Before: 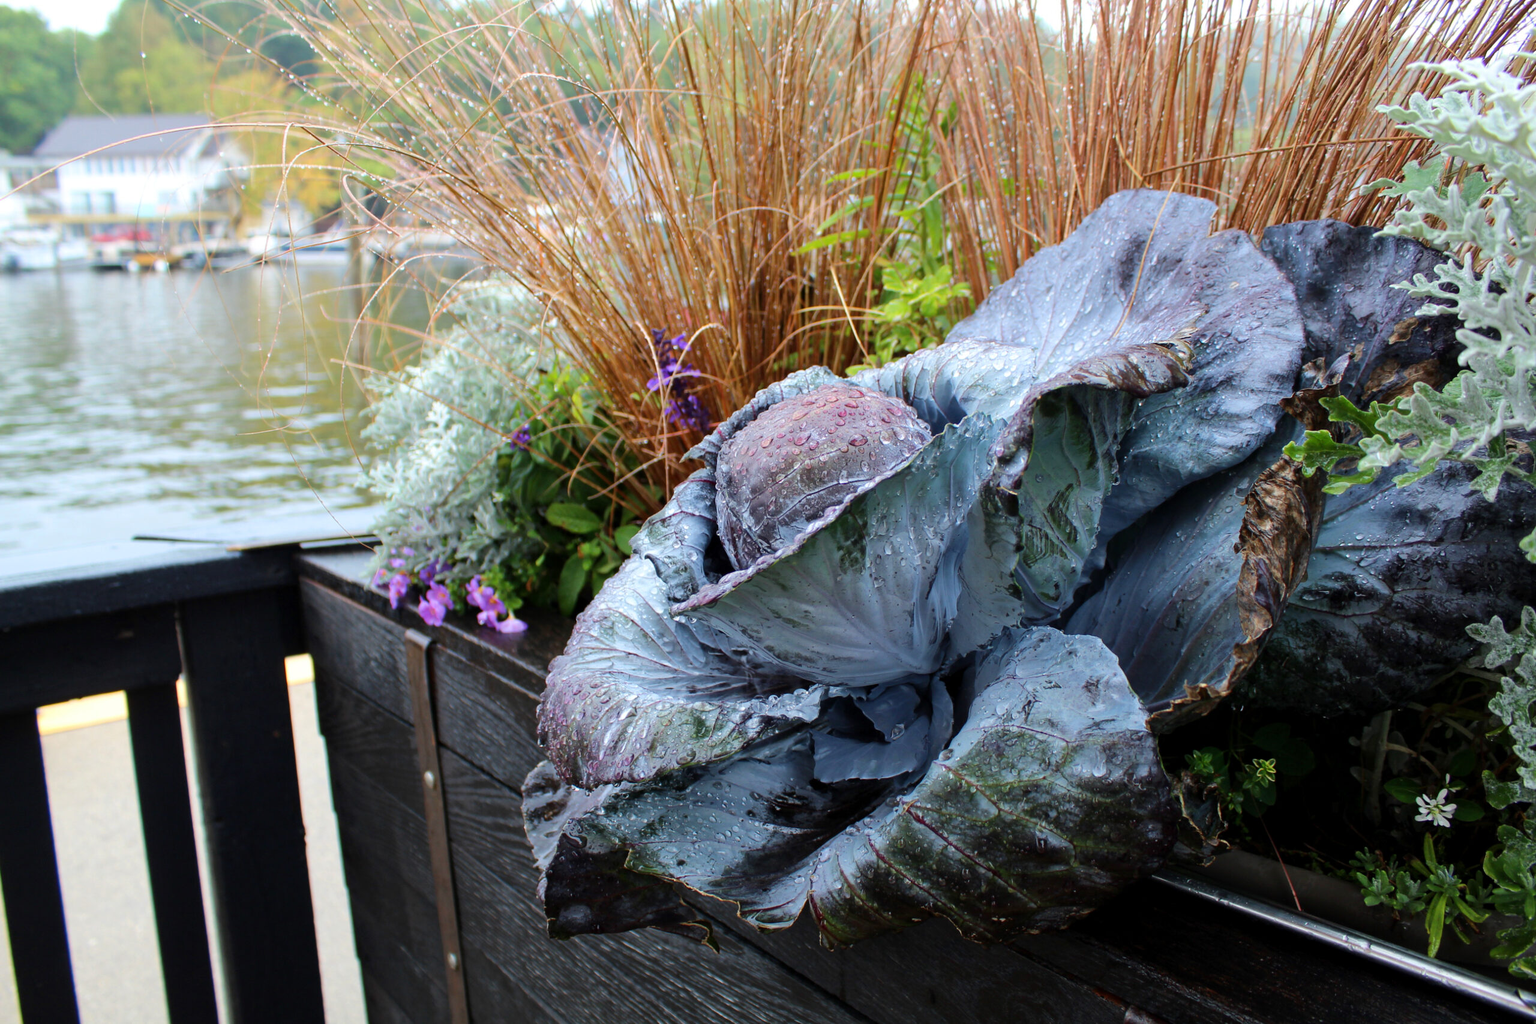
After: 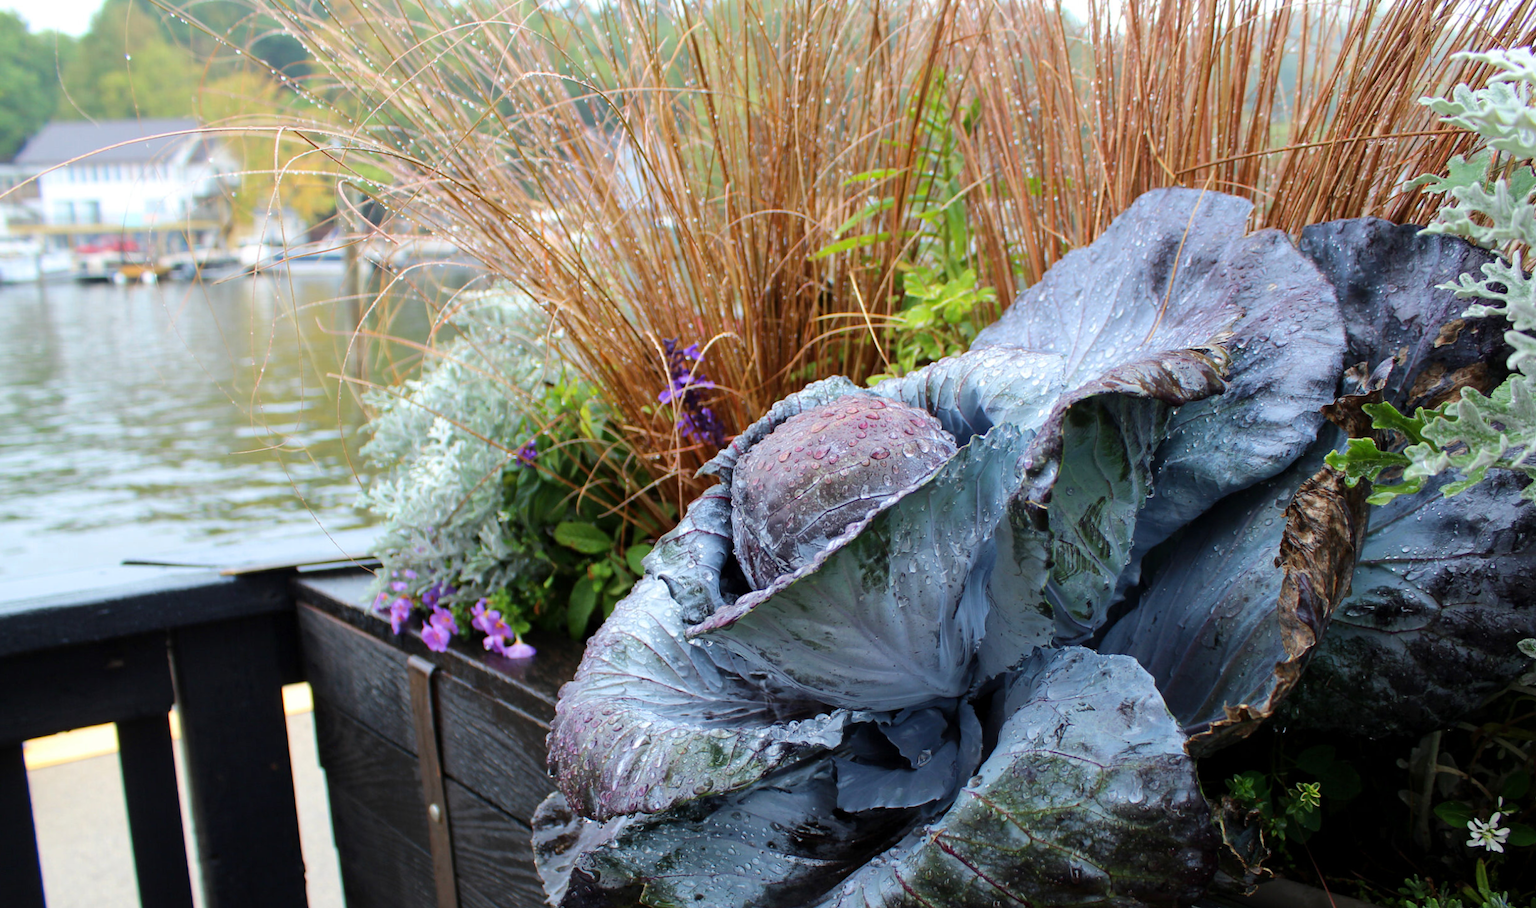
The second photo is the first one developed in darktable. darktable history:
crop and rotate: angle 0.546°, left 0.411%, right 2.659%, bottom 14.068%
